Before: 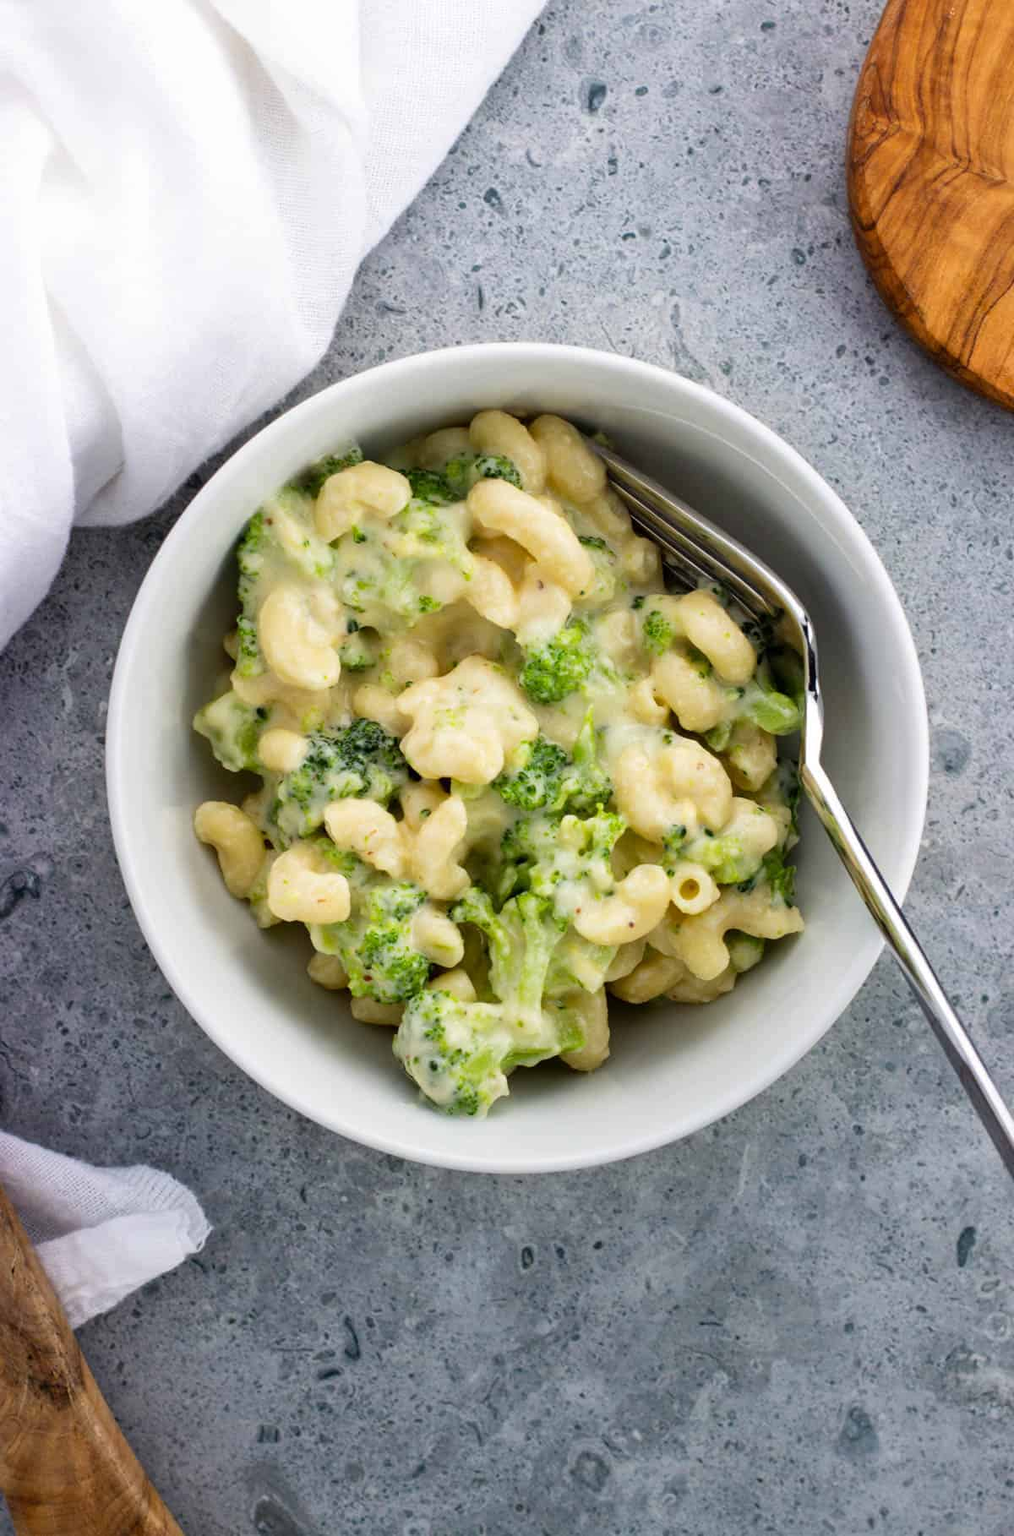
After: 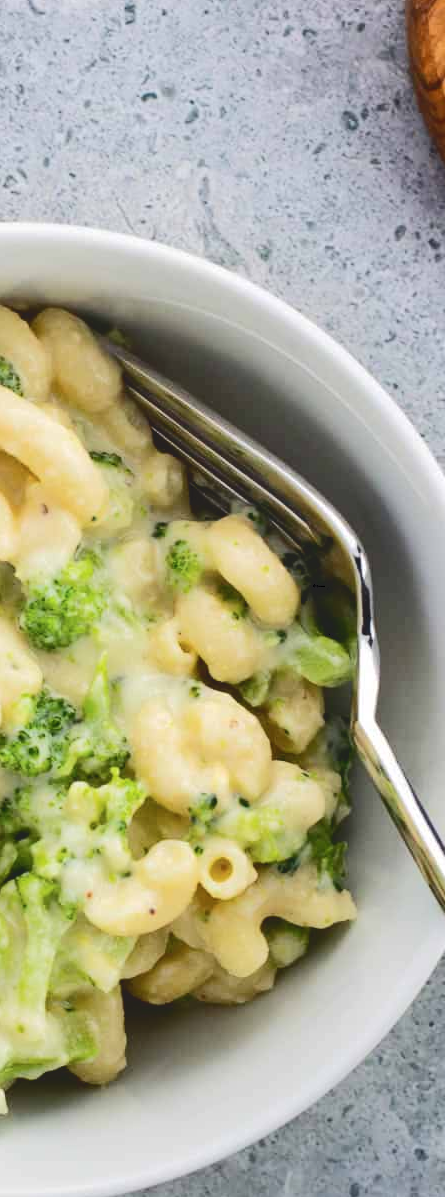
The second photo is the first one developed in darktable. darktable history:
crop and rotate: left 49.645%, top 10.087%, right 13.254%, bottom 24.027%
tone curve: curves: ch0 [(0, 0) (0.003, 0.126) (0.011, 0.129) (0.025, 0.129) (0.044, 0.136) (0.069, 0.145) (0.1, 0.162) (0.136, 0.182) (0.177, 0.211) (0.224, 0.254) (0.277, 0.307) (0.335, 0.366) (0.399, 0.441) (0.468, 0.533) (0.543, 0.624) (0.623, 0.702) (0.709, 0.774) (0.801, 0.835) (0.898, 0.904) (1, 1)], color space Lab, independent channels, preserve colors none
